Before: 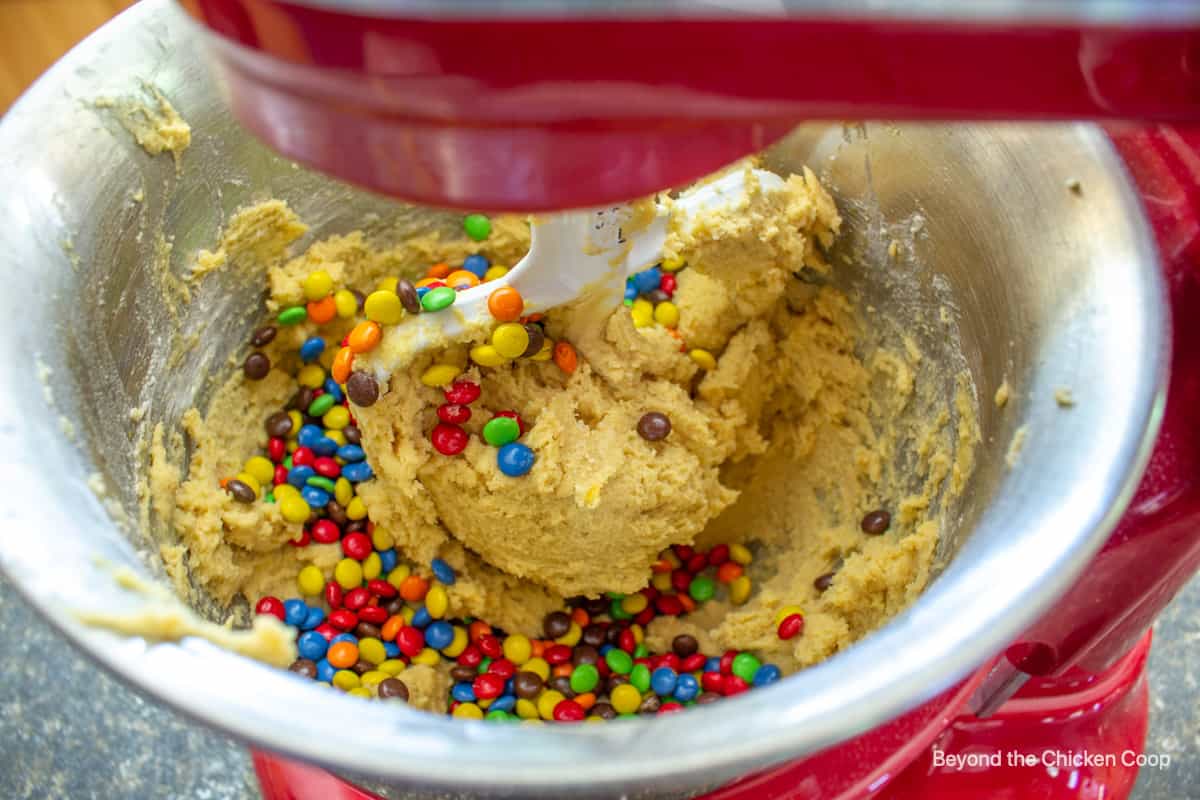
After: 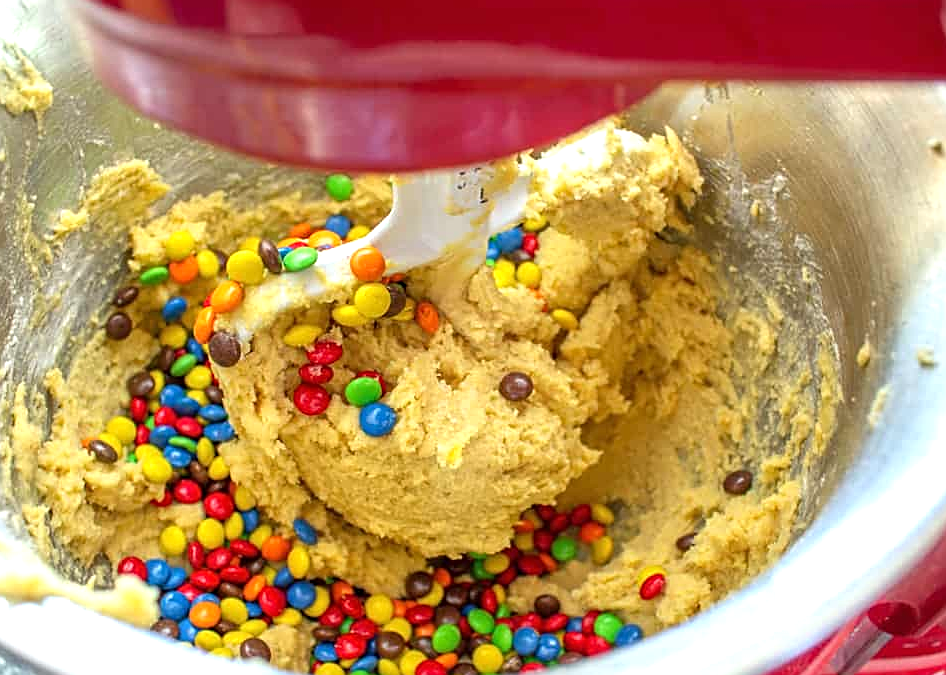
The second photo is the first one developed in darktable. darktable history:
sharpen: on, module defaults
crop: left 11.518%, top 5.012%, right 9.59%, bottom 10.548%
exposure: black level correction 0, exposure 0.498 EV, compensate highlight preservation false
